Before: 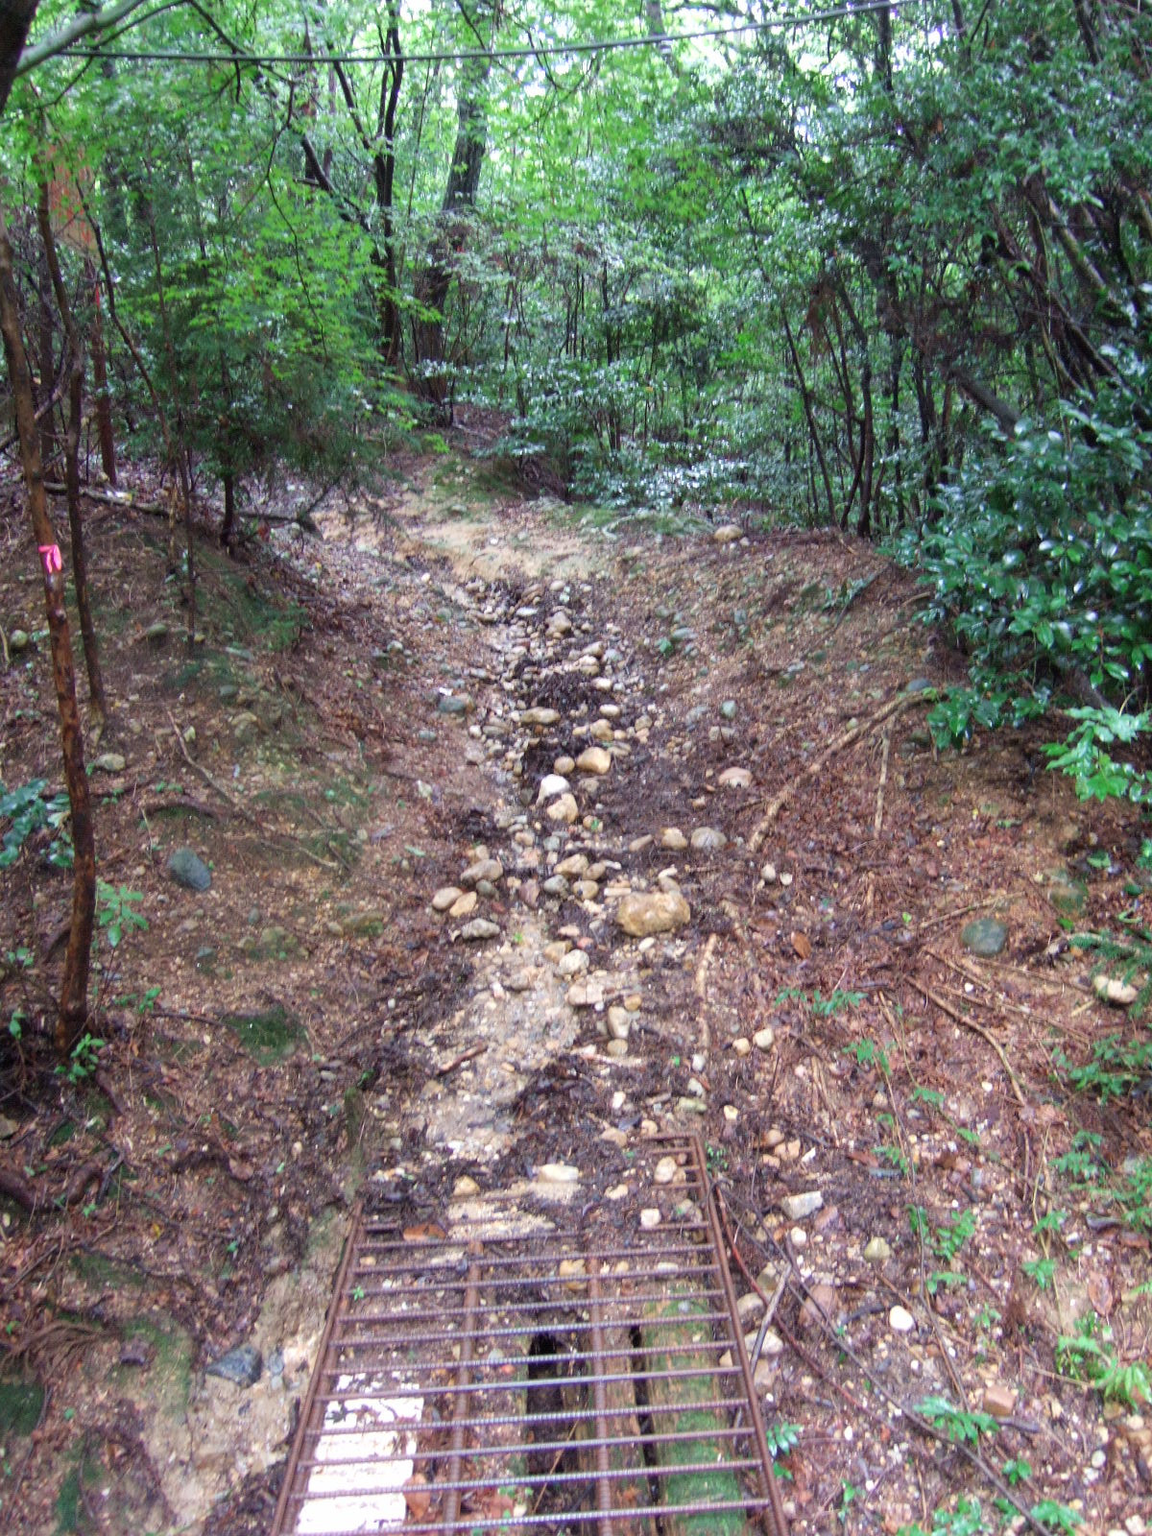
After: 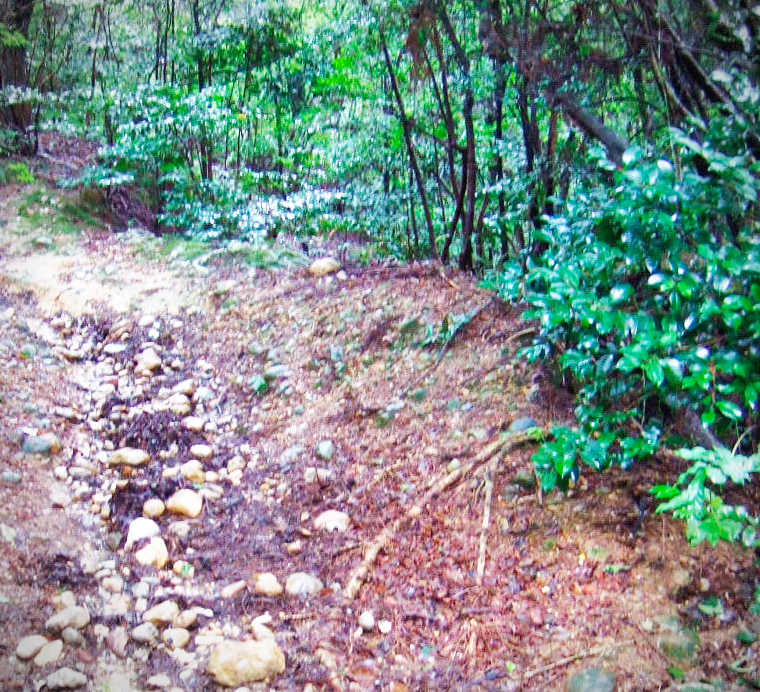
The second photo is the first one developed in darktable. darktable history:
vignetting: fall-off start 87.41%, automatic ratio true, unbound false
crop: left 36.169%, top 18.103%, right 0.415%, bottom 38.615%
base curve: curves: ch0 [(0, 0) (0.007, 0.004) (0.027, 0.03) (0.046, 0.07) (0.207, 0.54) (0.442, 0.872) (0.673, 0.972) (1, 1)], preserve colors none
color balance rgb: global offset › hue 172.07°, perceptual saturation grading › global saturation 18.118%, global vibrance 20%
shadows and highlights: on, module defaults
levels: gray 50.8%
color calibration: x 0.355, y 0.368, temperature 4664.7 K
